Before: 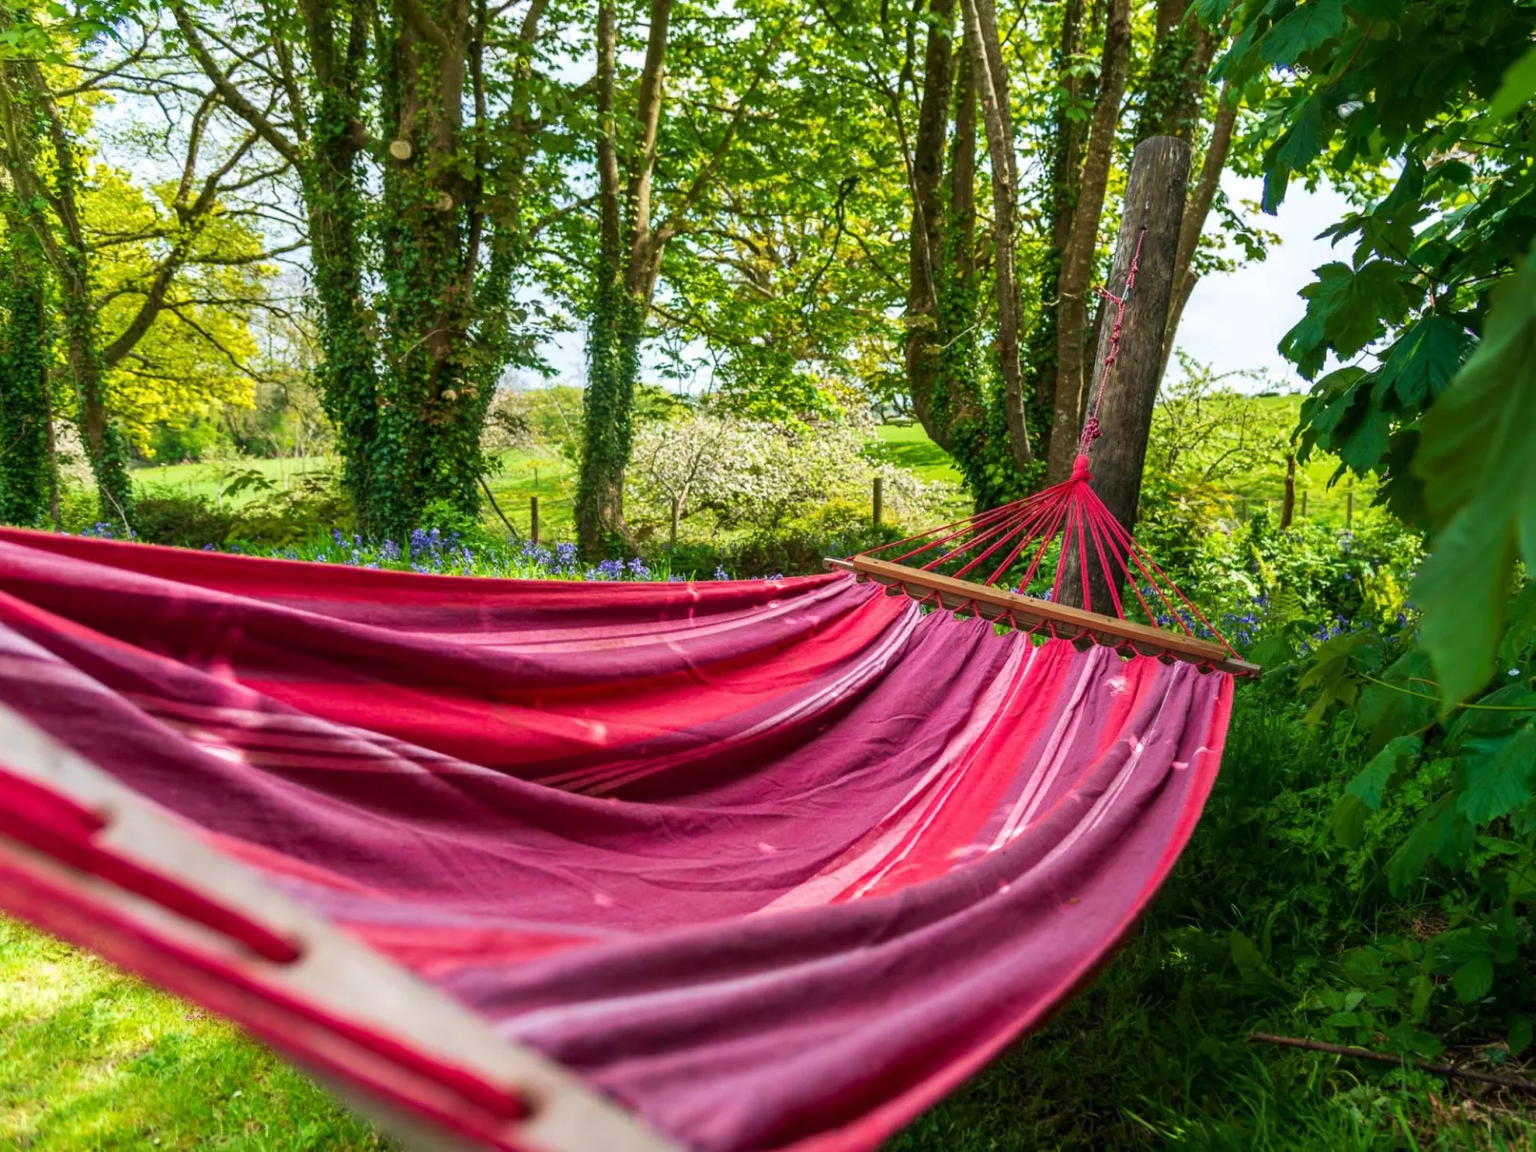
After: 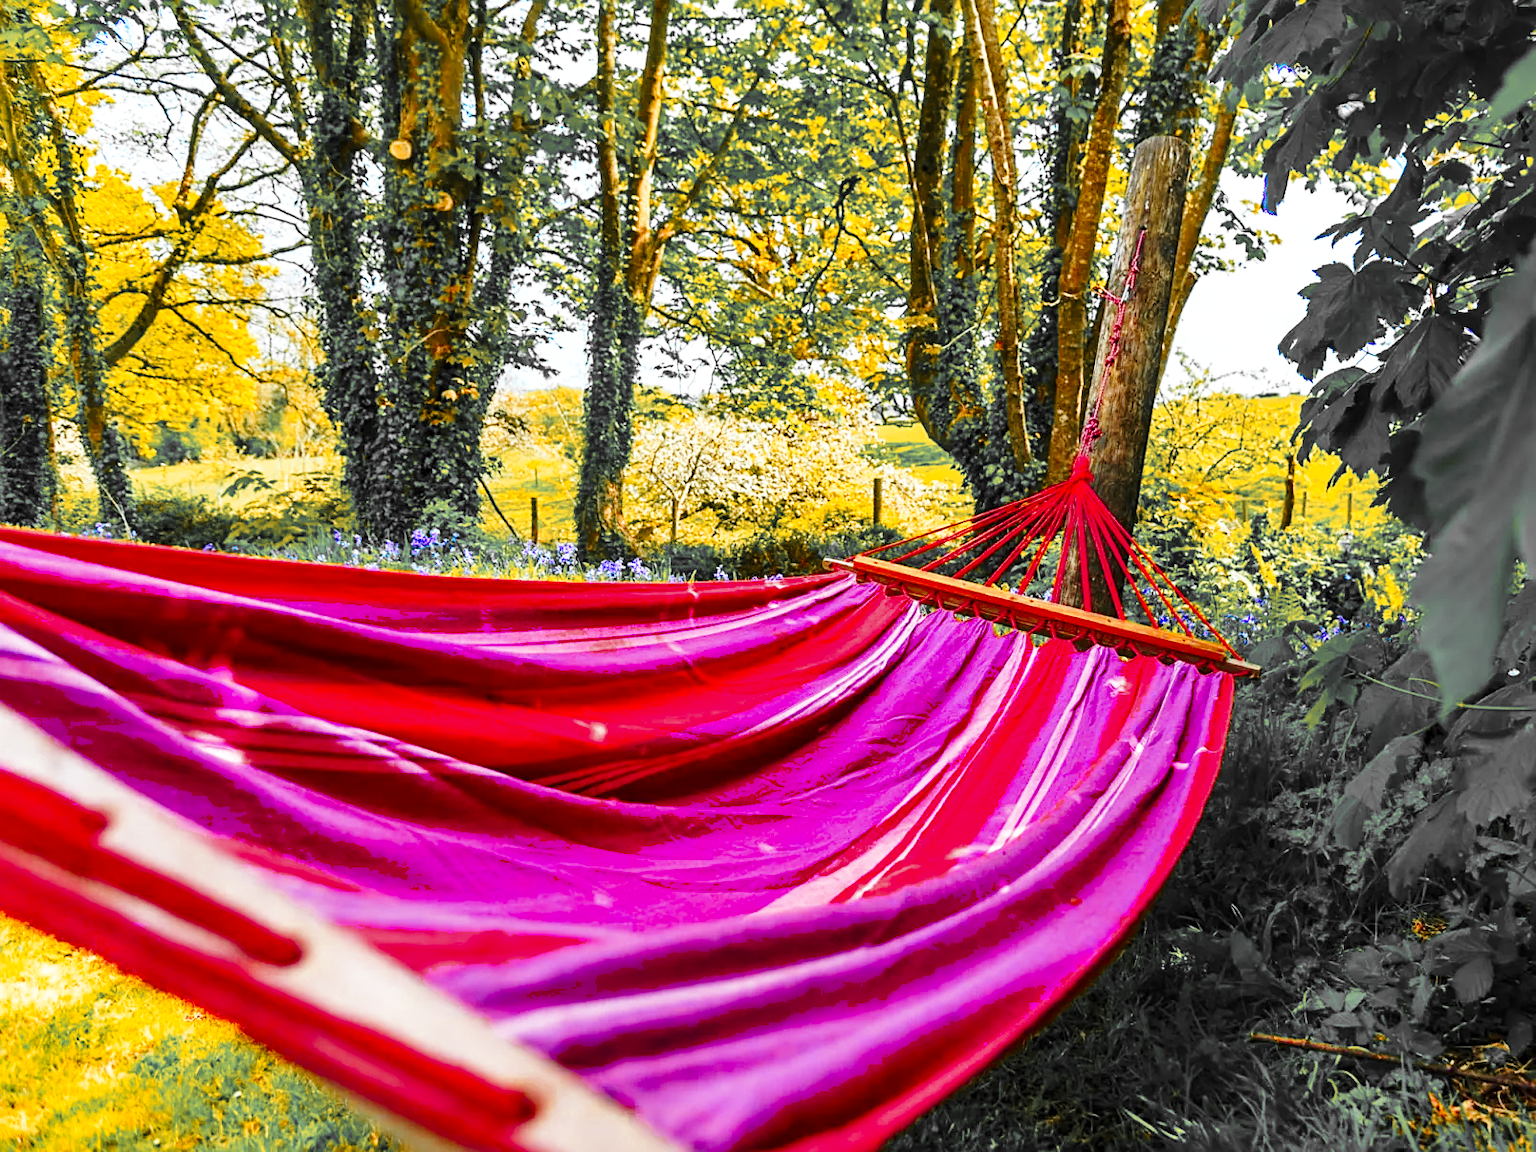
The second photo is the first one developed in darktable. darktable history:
color zones: curves: ch0 [(0, 0.363) (0.128, 0.373) (0.25, 0.5) (0.402, 0.407) (0.521, 0.525) (0.63, 0.559) (0.729, 0.662) (0.867, 0.471)]; ch1 [(0, 0.515) (0.136, 0.618) (0.25, 0.5) (0.378, 0) (0.516, 0) (0.622, 0.593) (0.737, 0.819) (0.87, 0.593)]; ch2 [(0, 0.529) (0.128, 0.471) (0.282, 0.451) (0.386, 0.662) (0.516, 0.525) (0.633, 0.554) (0.75, 0.62) (0.875, 0.441)]
sharpen: on, module defaults
shadows and highlights: white point adjustment 0.042, soften with gaussian
color balance rgb: power › hue 210.83°, perceptual saturation grading › global saturation 18.088%, perceptual brilliance grading › mid-tones 9.886%, perceptual brilliance grading › shadows 14.646%, global vibrance 20%
base curve: curves: ch0 [(0, 0) (0.036, 0.037) (0.121, 0.228) (0.46, 0.76) (0.859, 0.983) (1, 1)], preserve colors none
